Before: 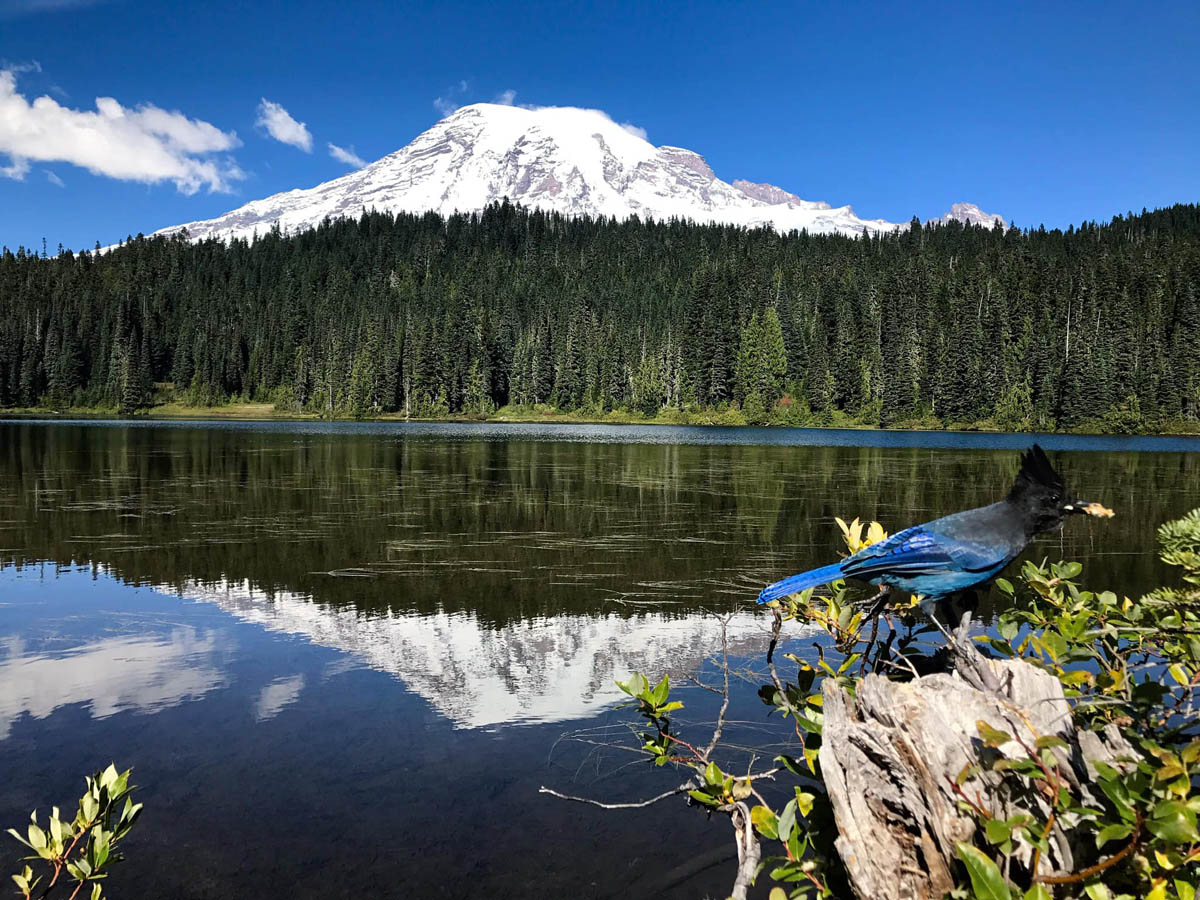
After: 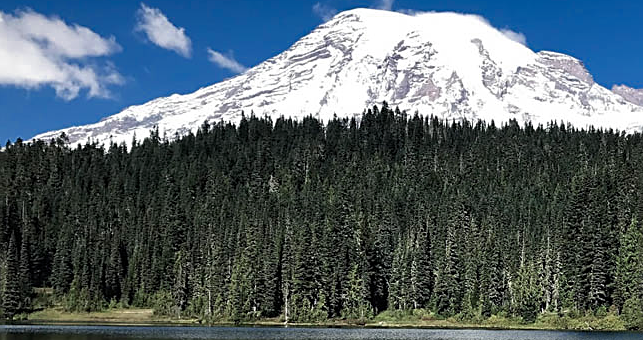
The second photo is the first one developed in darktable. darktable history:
crop: left 10.121%, top 10.631%, right 36.218%, bottom 51.526%
sharpen: on, module defaults
color zones: curves: ch0 [(0, 0.5) (0.125, 0.4) (0.25, 0.5) (0.375, 0.4) (0.5, 0.4) (0.625, 0.35) (0.75, 0.35) (0.875, 0.5)]; ch1 [(0, 0.35) (0.125, 0.45) (0.25, 0.35) (0.375, 0.35) (0.5, 0.35) (0.625, 0.35) (0.75, 0.45) (0.875, 0.35)]; ch2 [(0, 0.6) (0.125, 0.5) (0.25, 0.5) (0.375, 0.6) (0.5, 0.6) (0.625, 0.5) (0.75, 0.5) (0.875, 0.5)]
